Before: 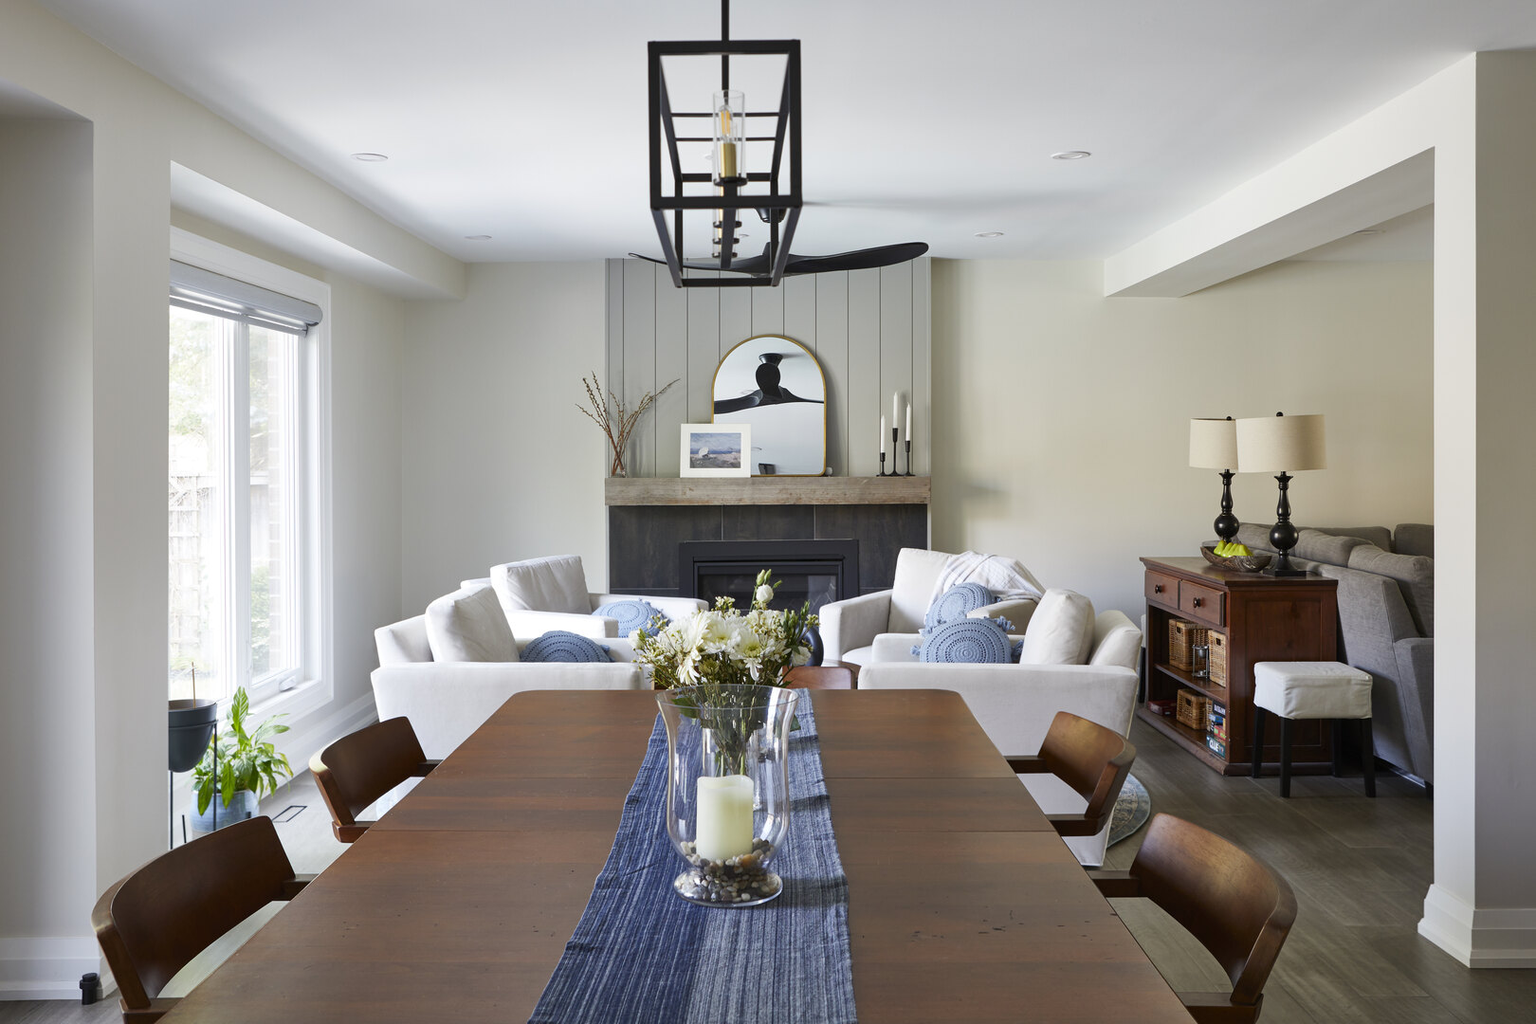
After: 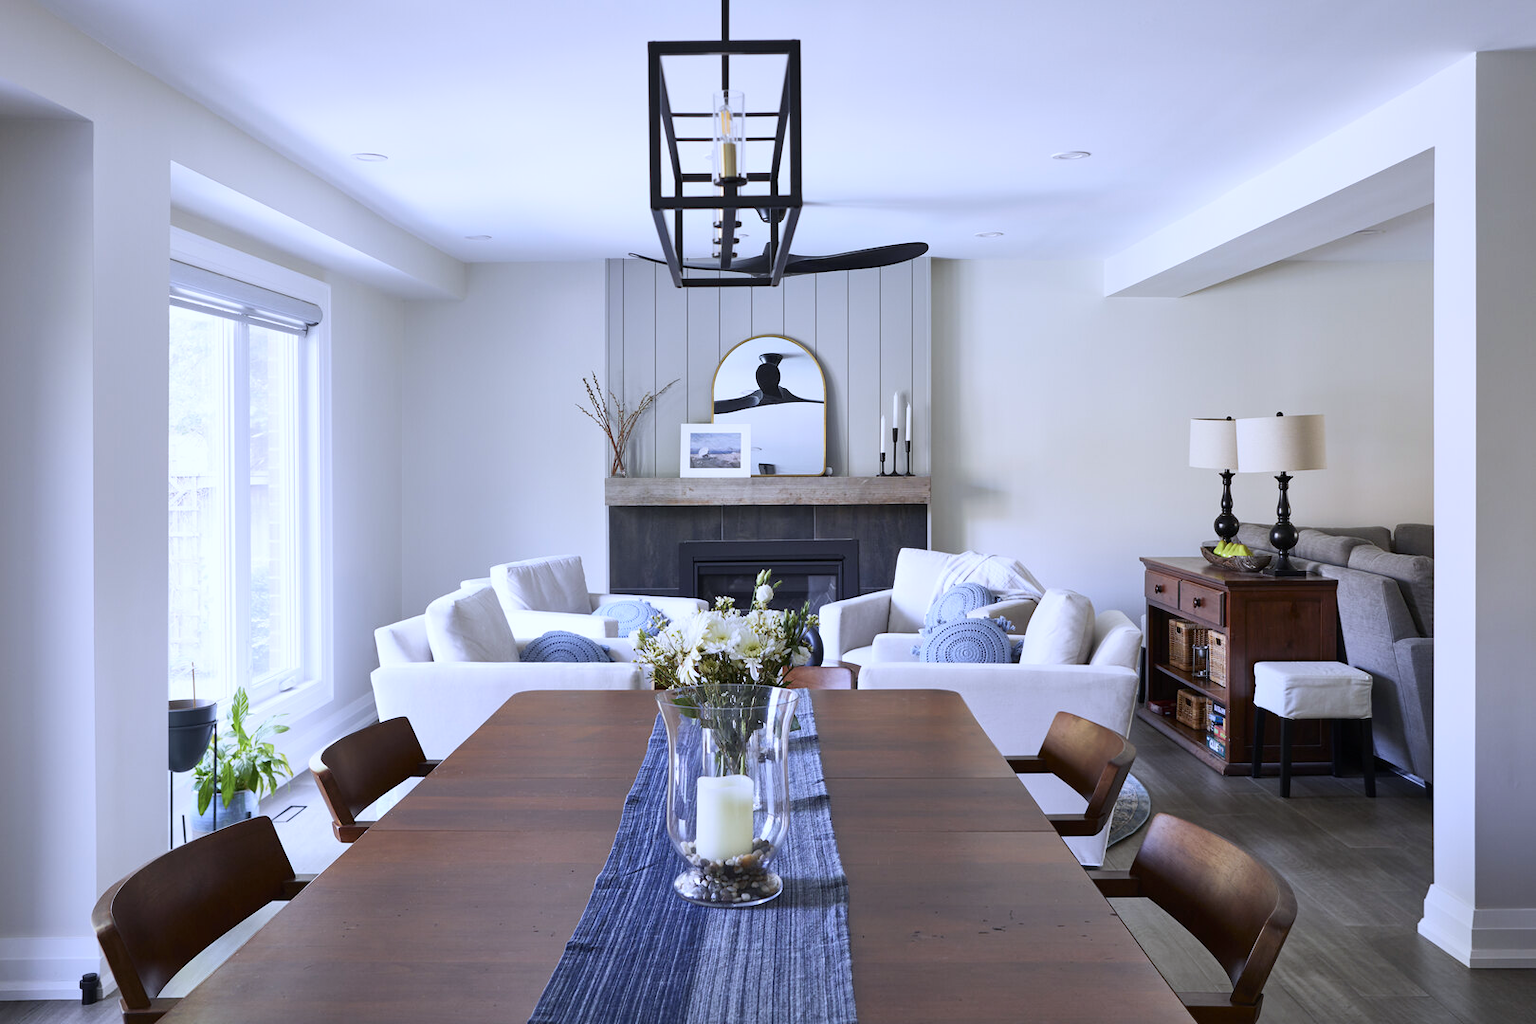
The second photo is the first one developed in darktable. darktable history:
tone equalizer: smoothing diameter 2.23%, edges refinement/feathering 21.08, mask exposure compensation -1.57 EV, filter diffusion 5
tone curve: curves: ch0 [(0, 0) (0.004, 0.002) (0.02, 0.013) (0.218, 0.218) (0.664, 0.718) (0.832, 0.873) (1, 1)], color space Lab, independent channels, preserve colors none
color calibration: illuminant as shot in camera, x 0.377, y 0.393, temperature 4192.92 K
